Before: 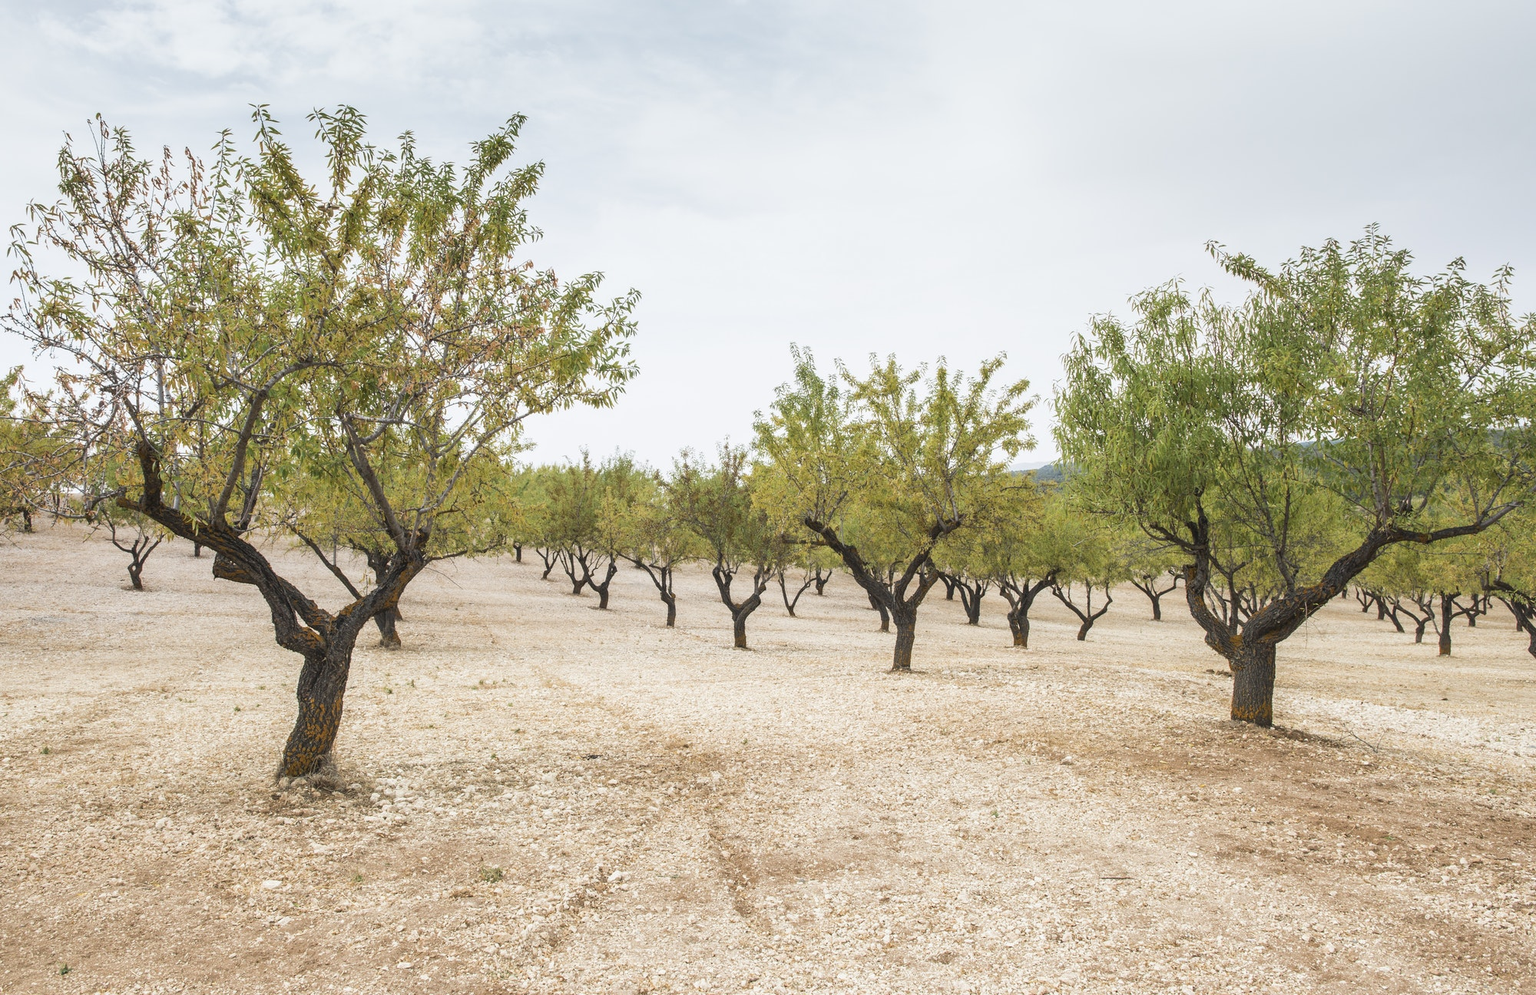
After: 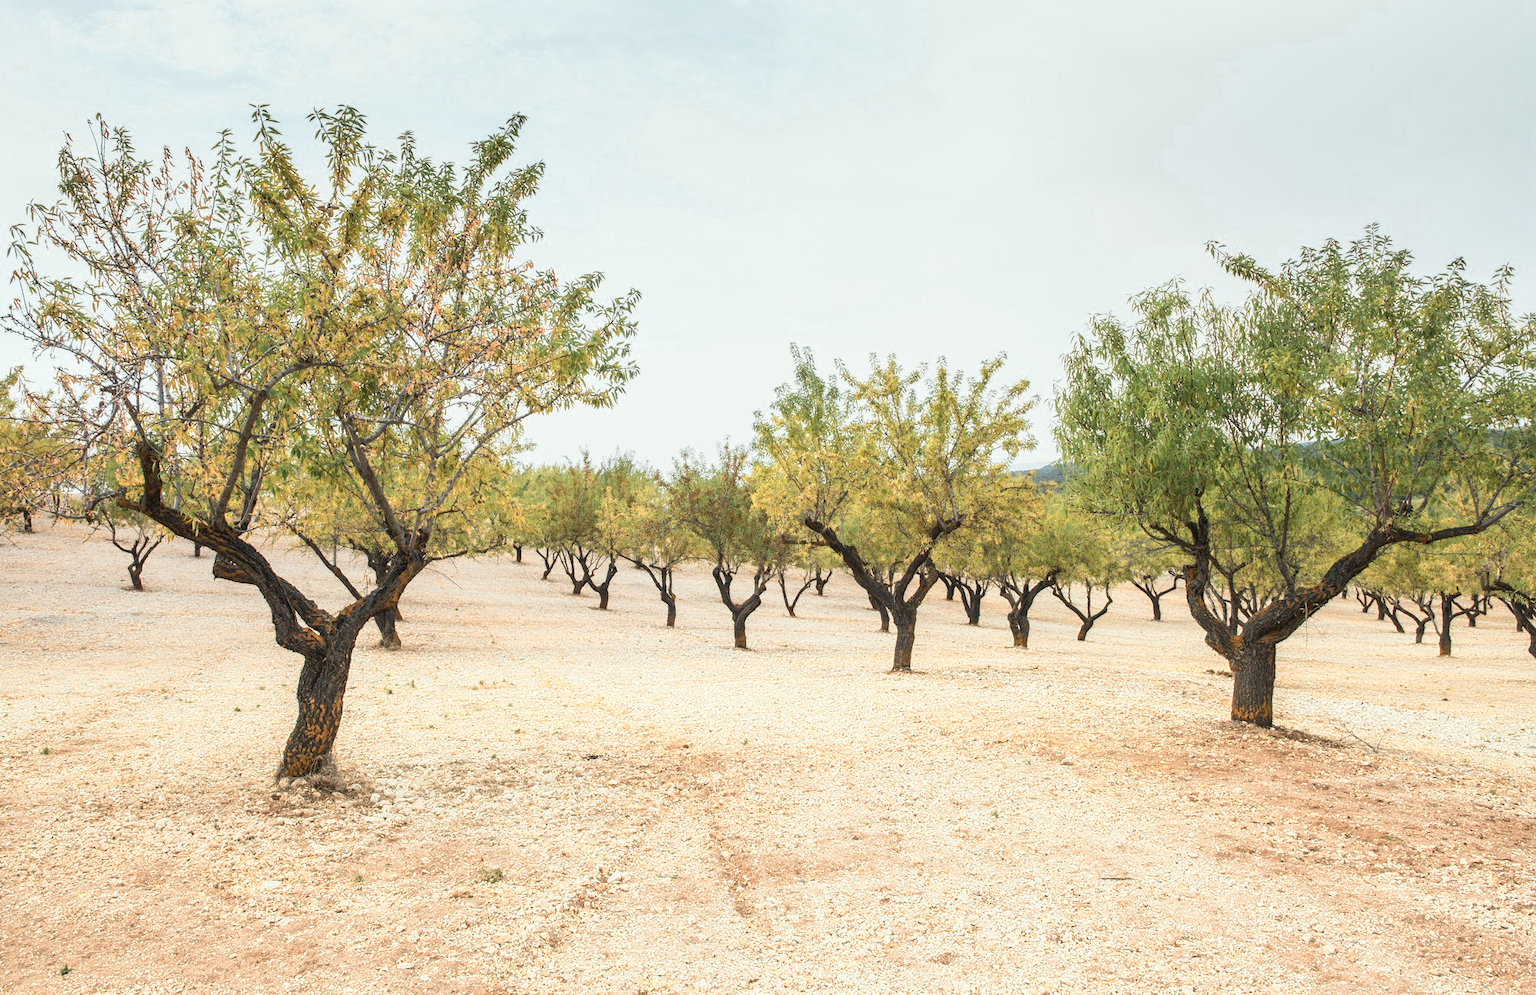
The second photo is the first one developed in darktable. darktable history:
color correction: highlights a* -2.68, highlights b* 2.57
color zones: curves: ch0 [(0.018, 0.548) (0.197, 0.654) (0.425, 0.447) (0.605, 0.658) (0.732, 0.579)]; ch1 [(0.105, 0.531) (0.224, 0.531) (0.386, 0.39) (0.618, 0.456) (0.732, 0.456) (0.956, 0.421)]; ch2 [(0.039, 0.583) (0.215, 0.465) (0.399, 0.544) (0.465, 0.548) (0.614, 0.447) (0.724, 0.43) (0.882, 0.623) (0.956, 0.632)]
